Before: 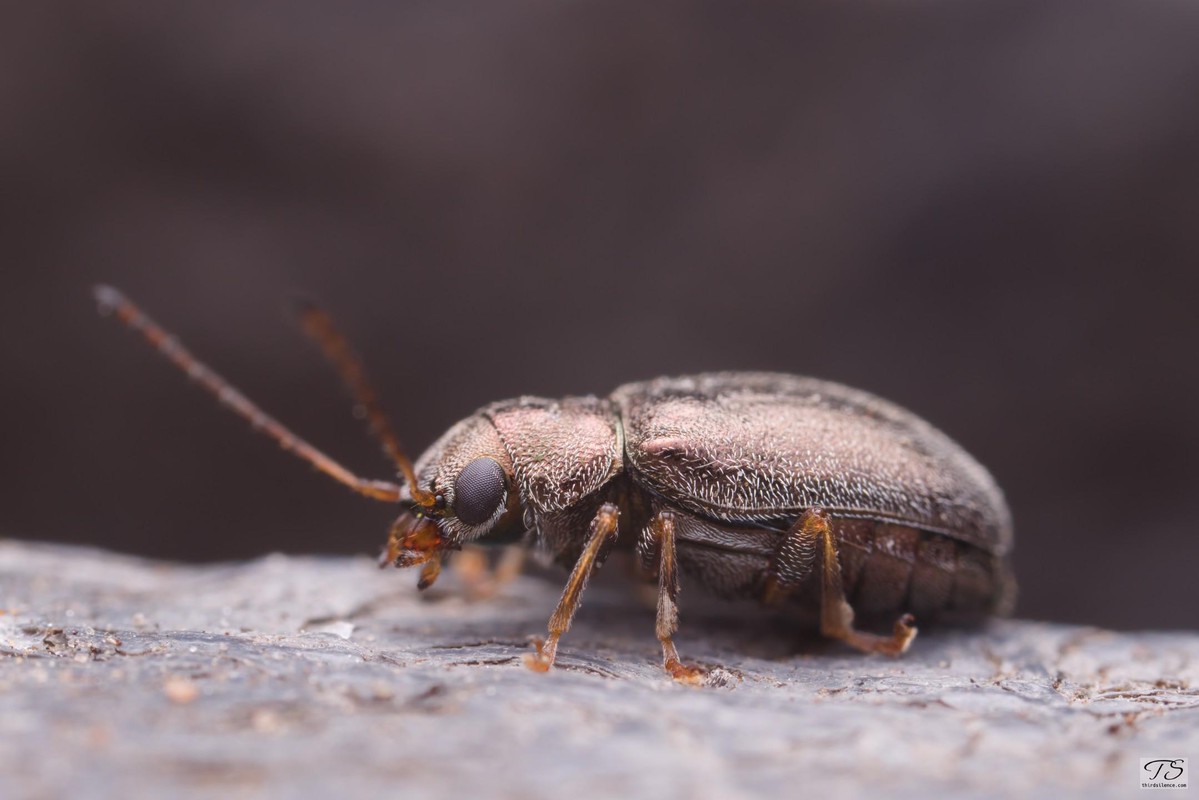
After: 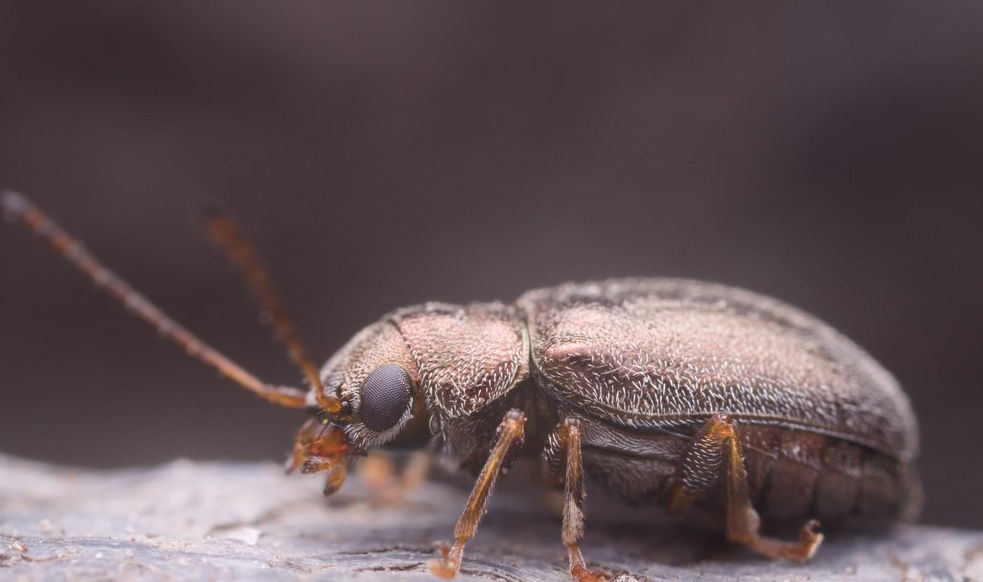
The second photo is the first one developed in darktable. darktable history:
crop: left 7.856%, top 11.836%, right 10.12%, bottom 15.387%
bloom: on, module defaults
